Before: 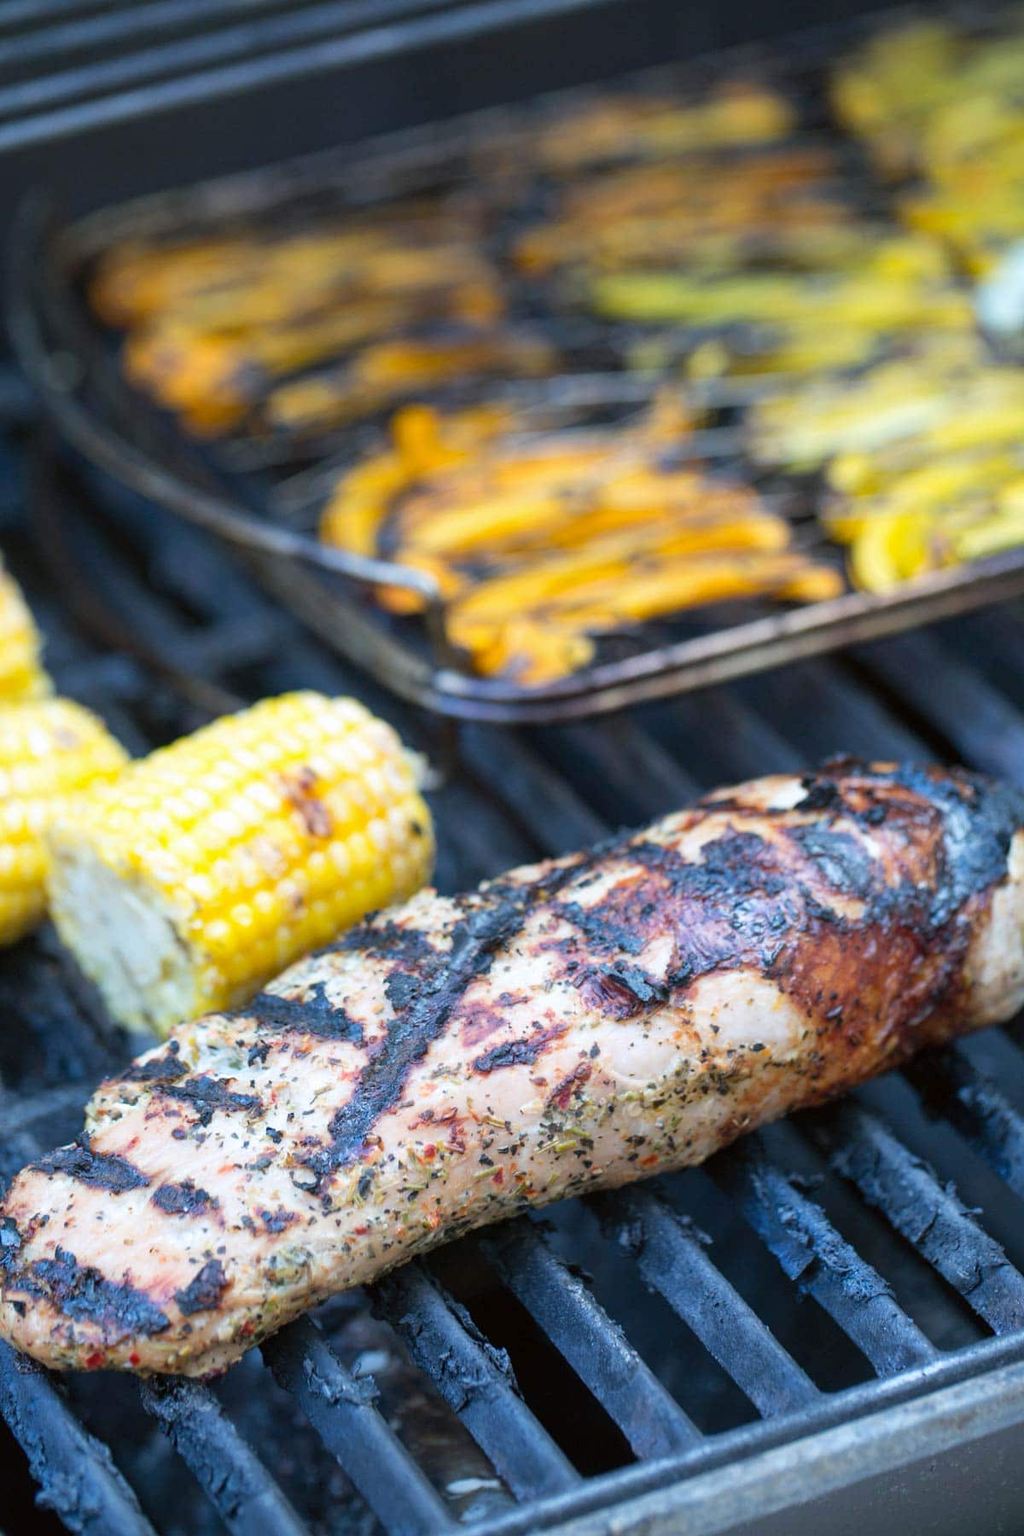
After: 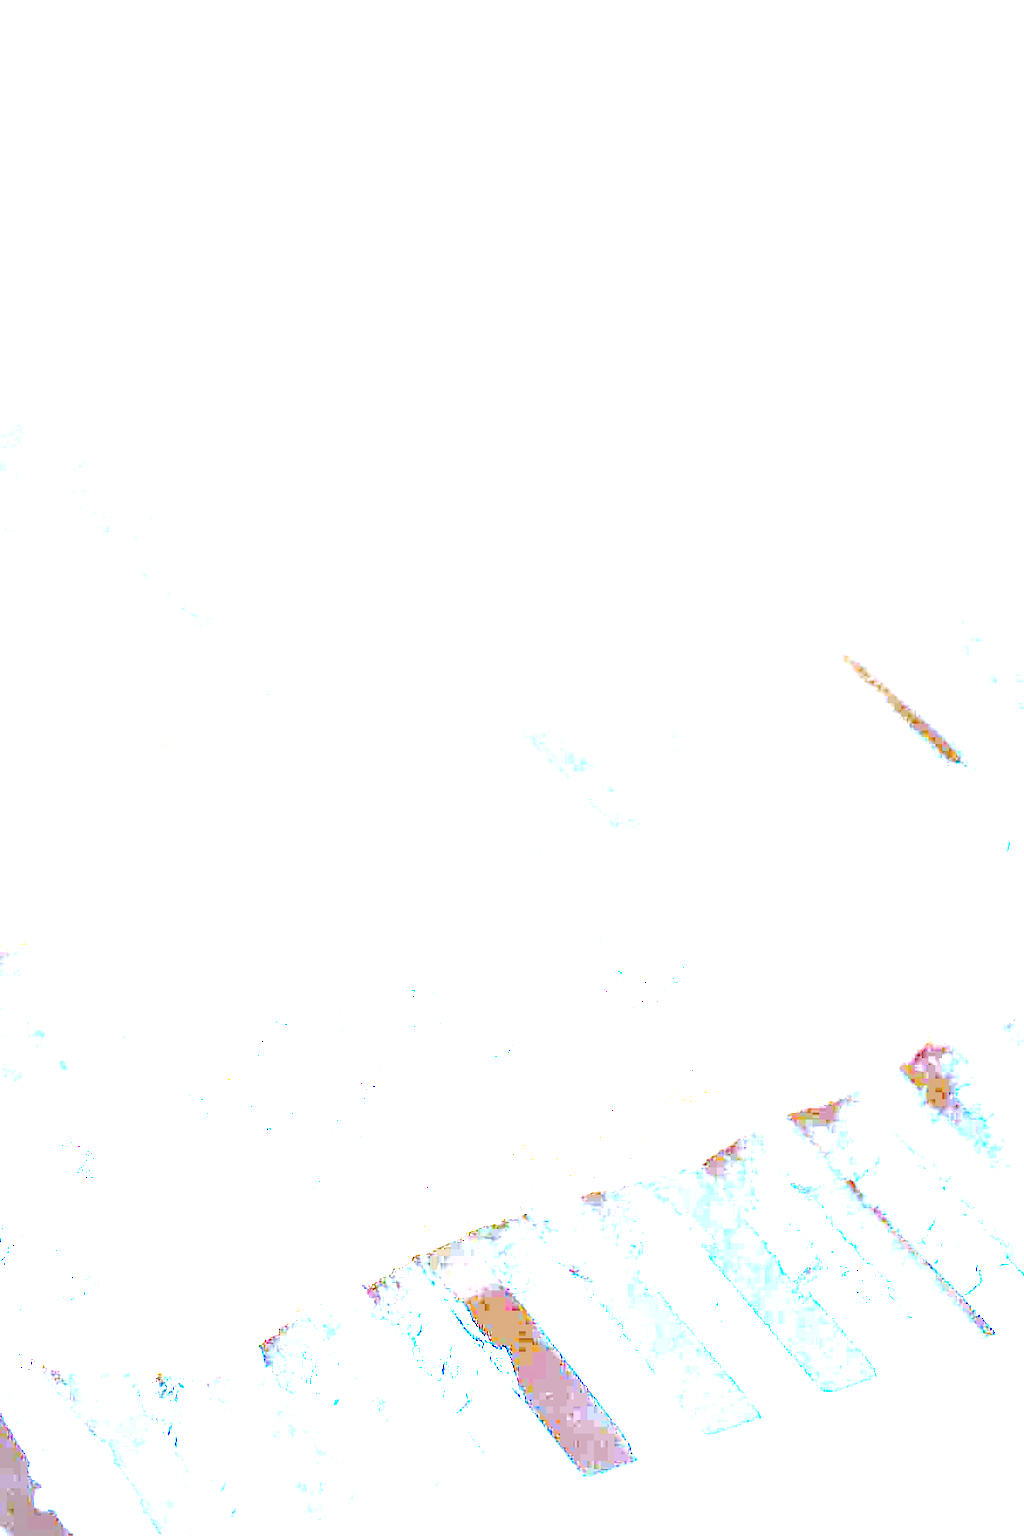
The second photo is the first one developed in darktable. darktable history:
local contrast: mode bilateral grid, contrast 25, coarseness 50, detail 123%, midtone range 0.2
vignetting: fall-off start 91.19%
color calibration: illuminant as shot in camera, x 0.377, y 0.392, temperature 4169.3 K, saturation algorithm version 1 (2020)
exposure: exposure 8 EV, compensate highlight preservation false
